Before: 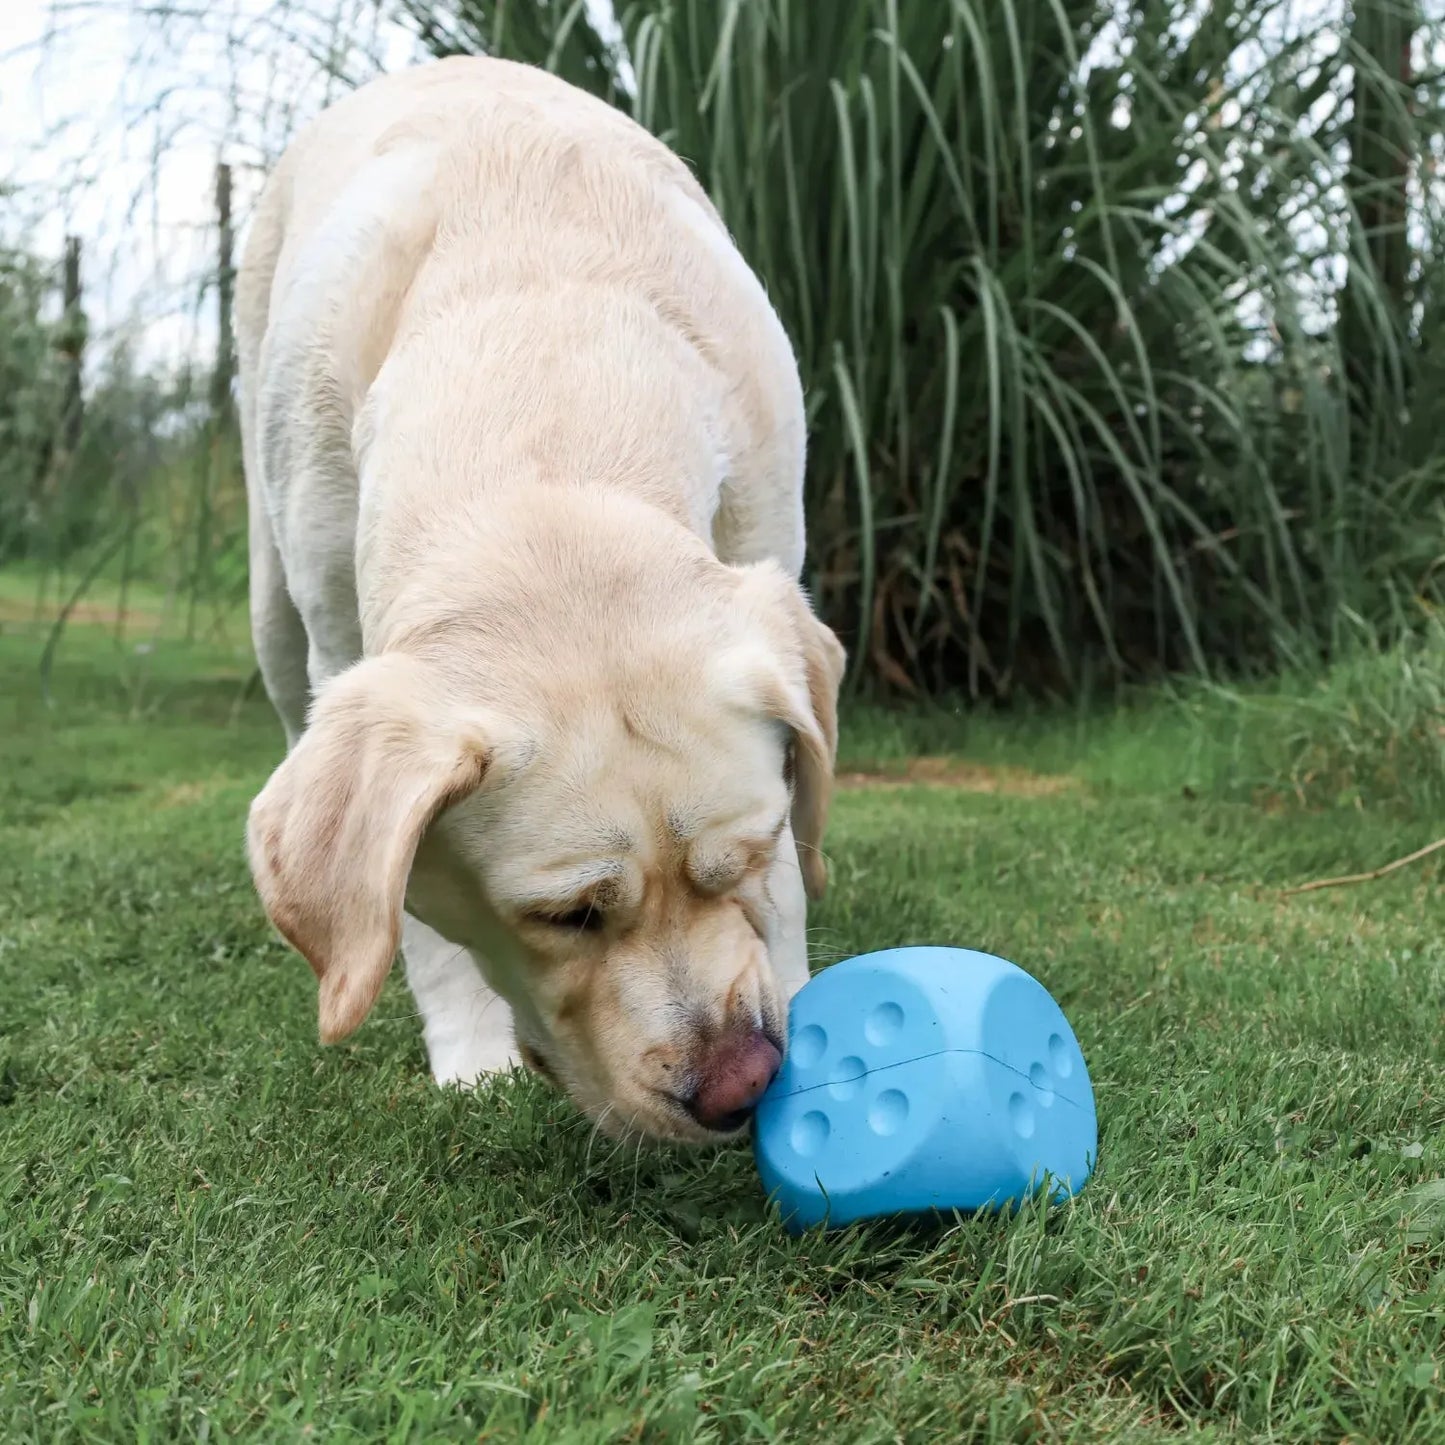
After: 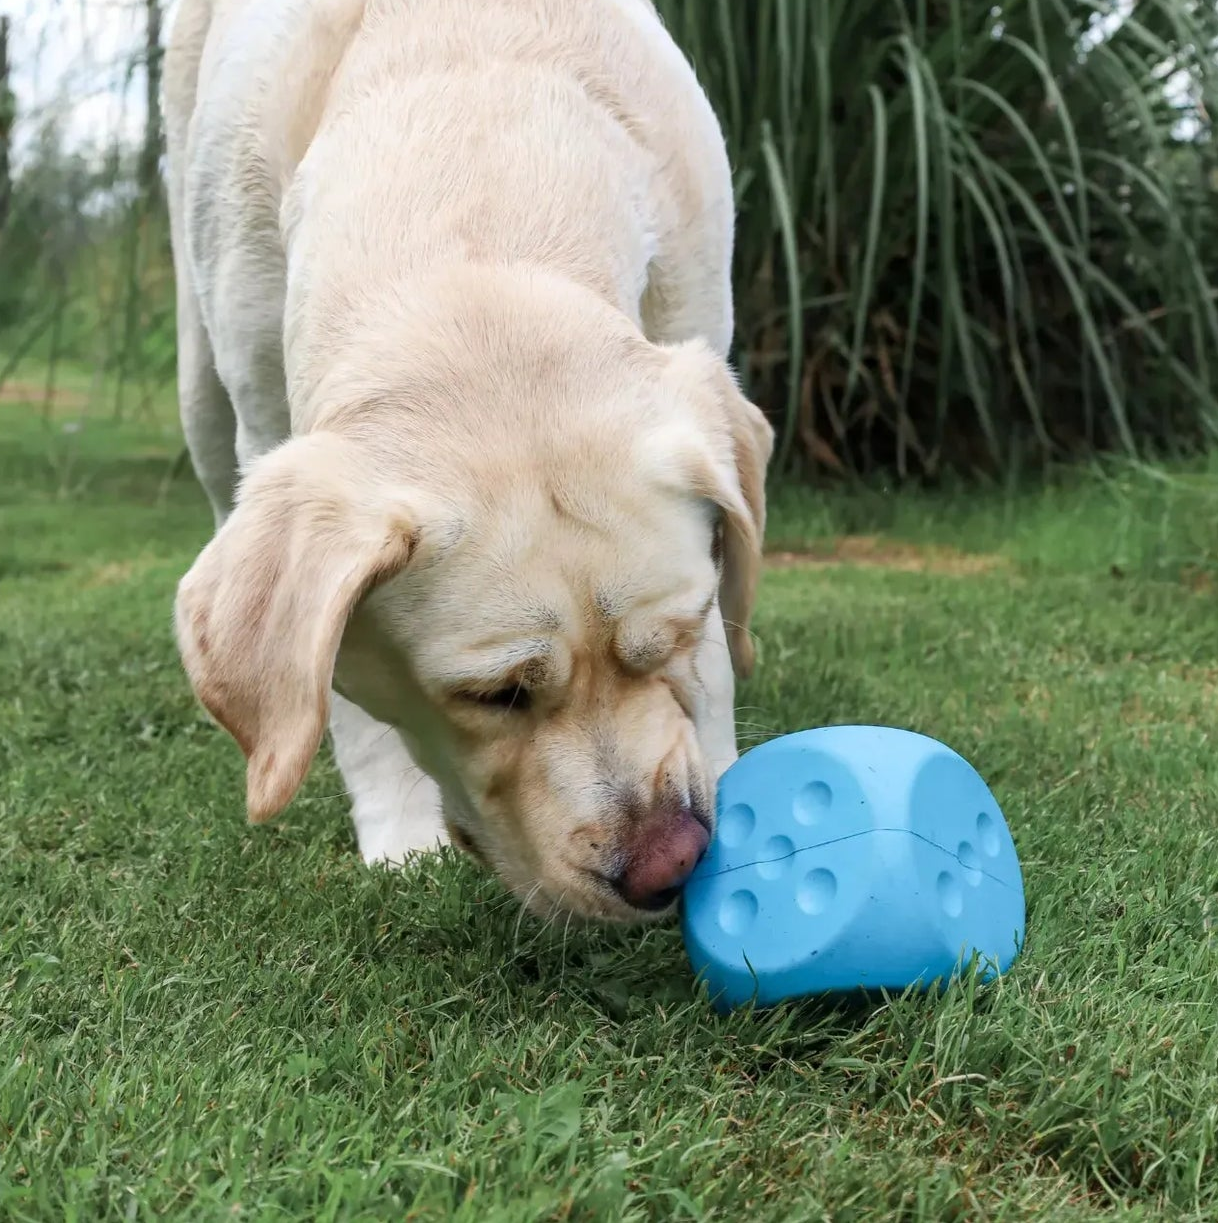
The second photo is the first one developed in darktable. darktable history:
crop and rotate: left 5.004%, top 15.362%, right 10.662%
